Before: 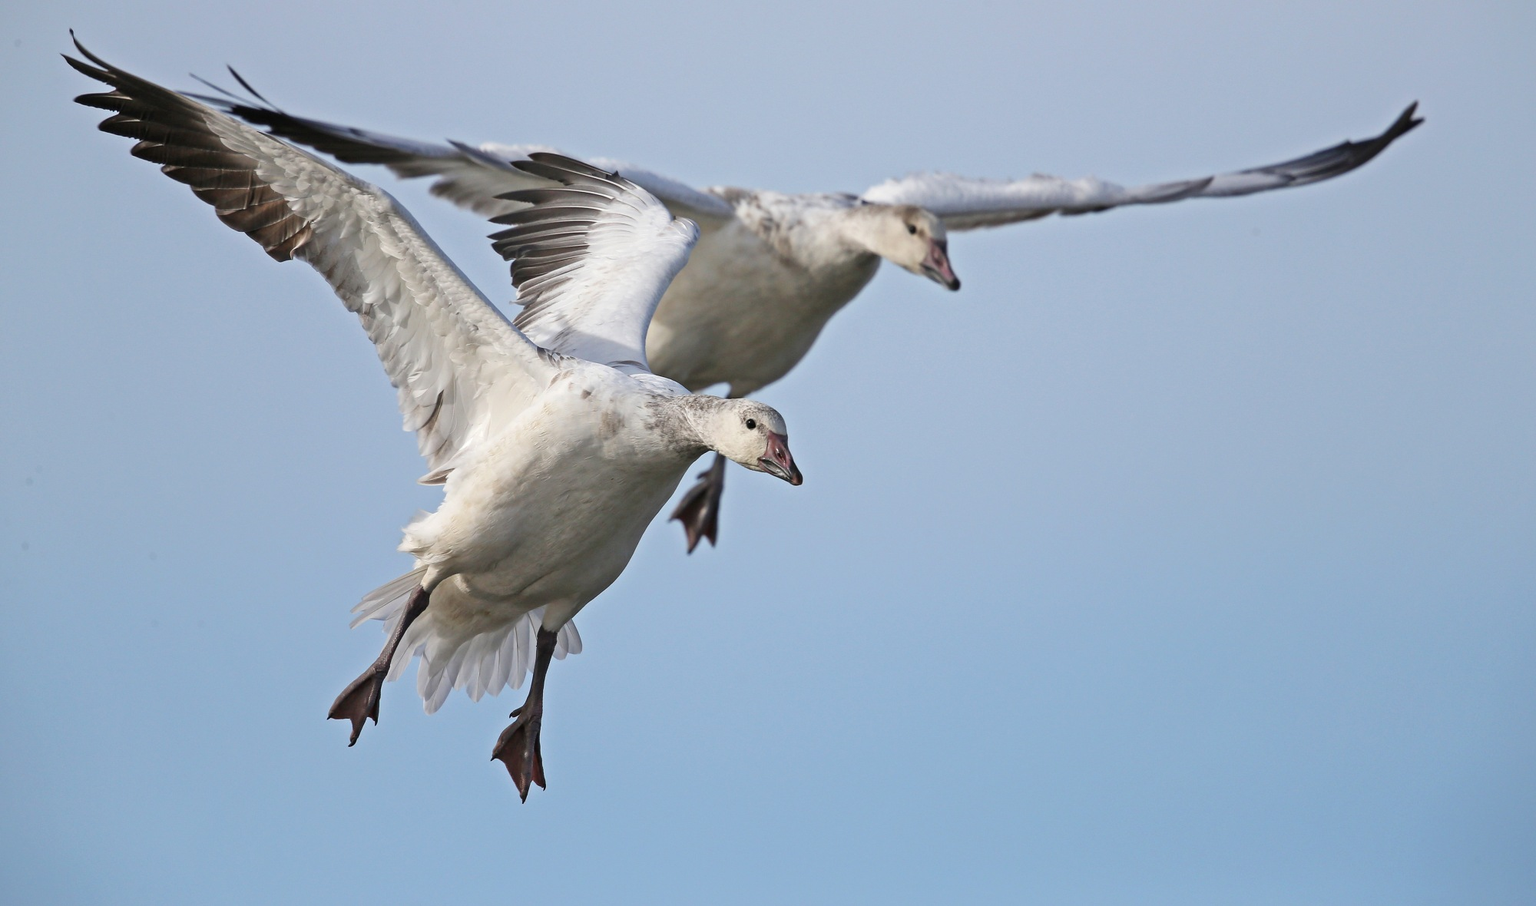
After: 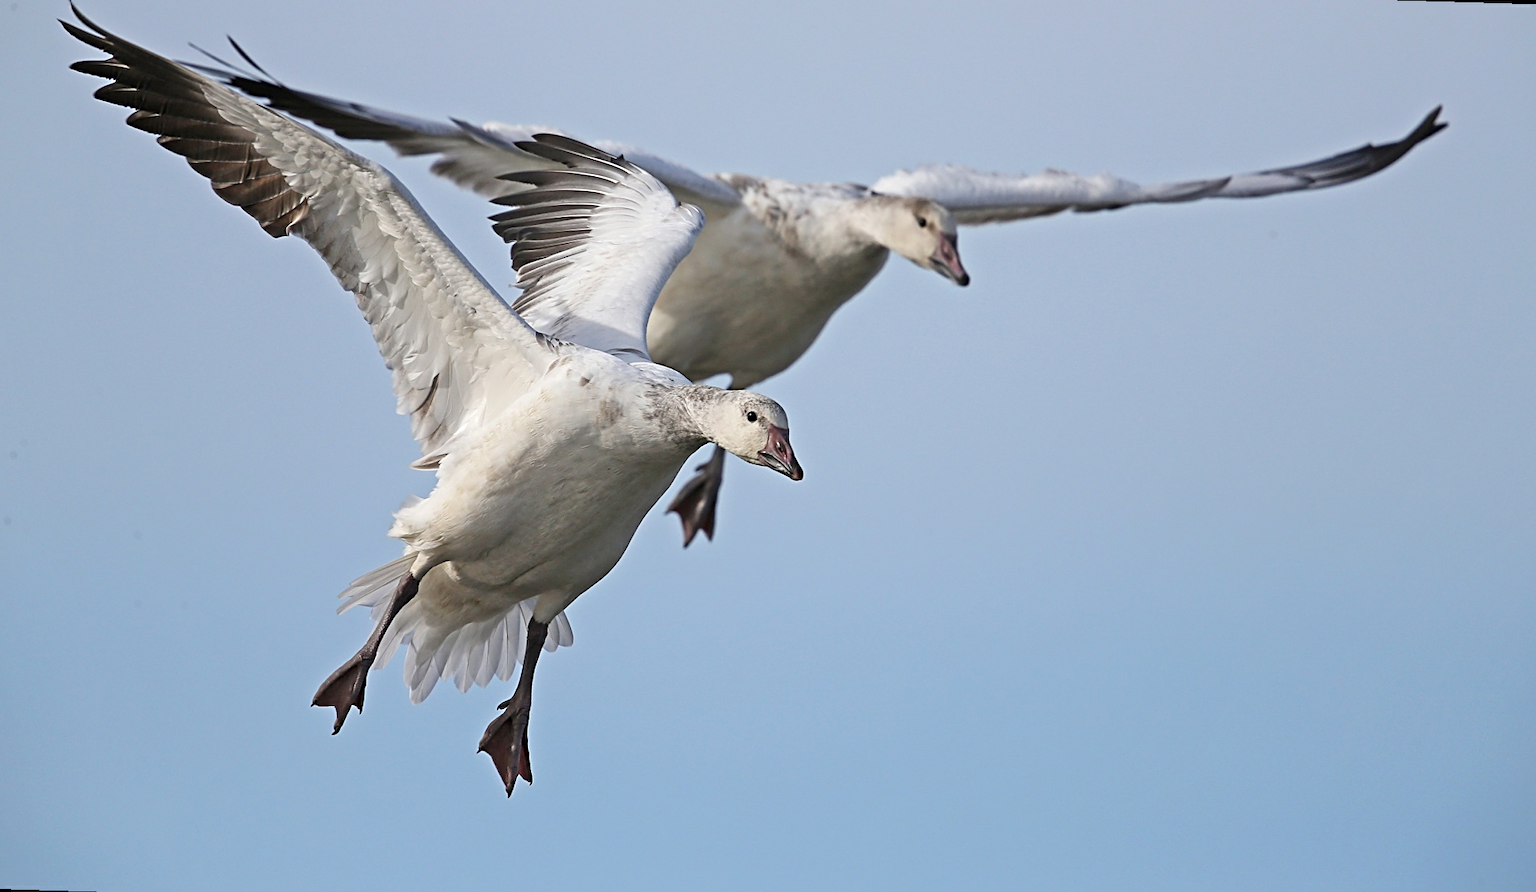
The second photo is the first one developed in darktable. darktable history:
rotate and perspective: rotation 1.57°, crop left 0.018, crop right 0.982, crop top 0.039, crop bottom 0.961
tone equalizer: -8 EV 0.06 EV, smoothing diameter 25%, edges refinement/feathering 10, preserve details guided filter
sharpen: radius 2.767
shadows and highlights: shadows 30.86, highlights 0, soften with gaussian
